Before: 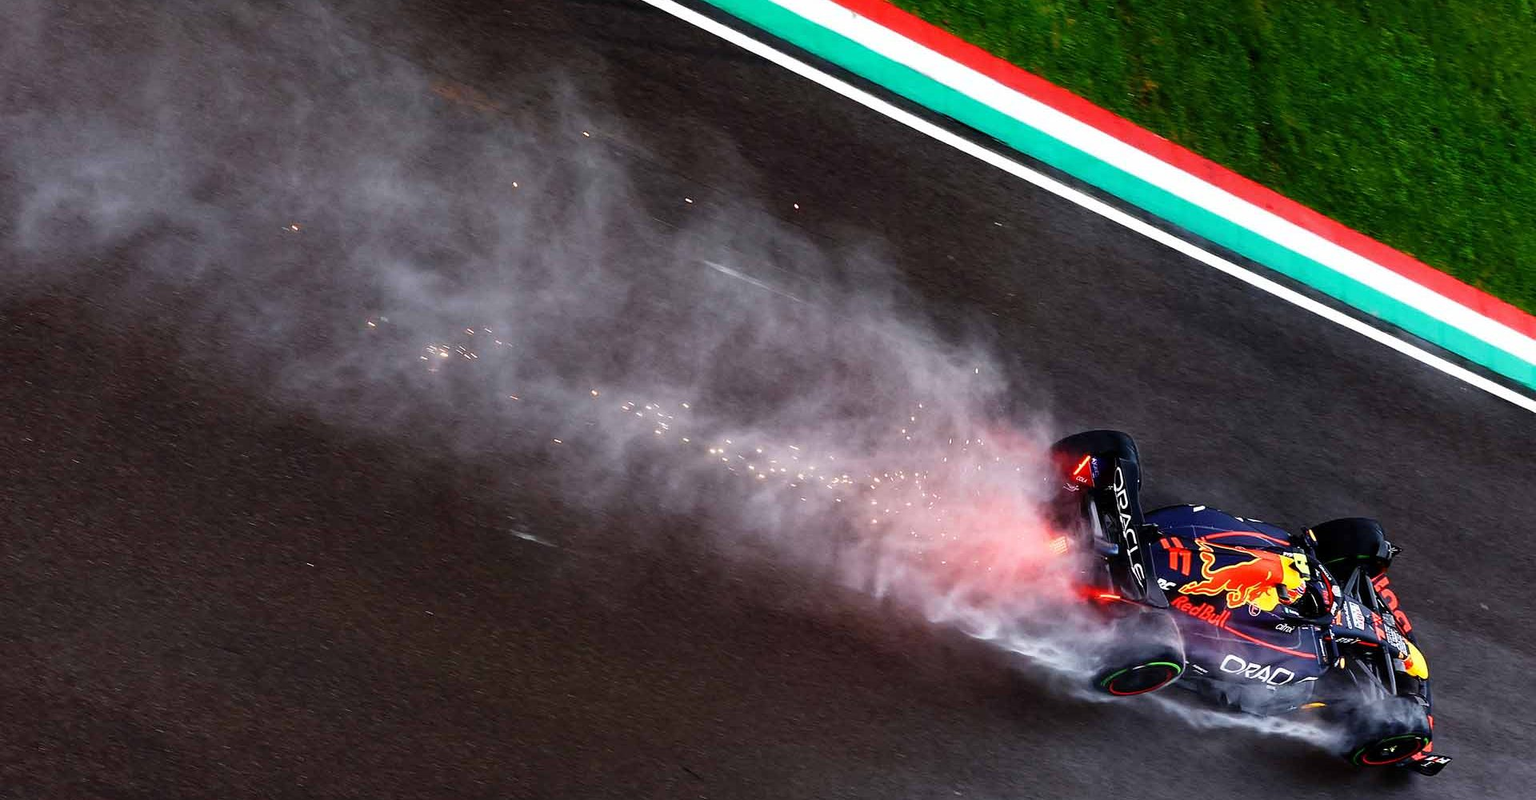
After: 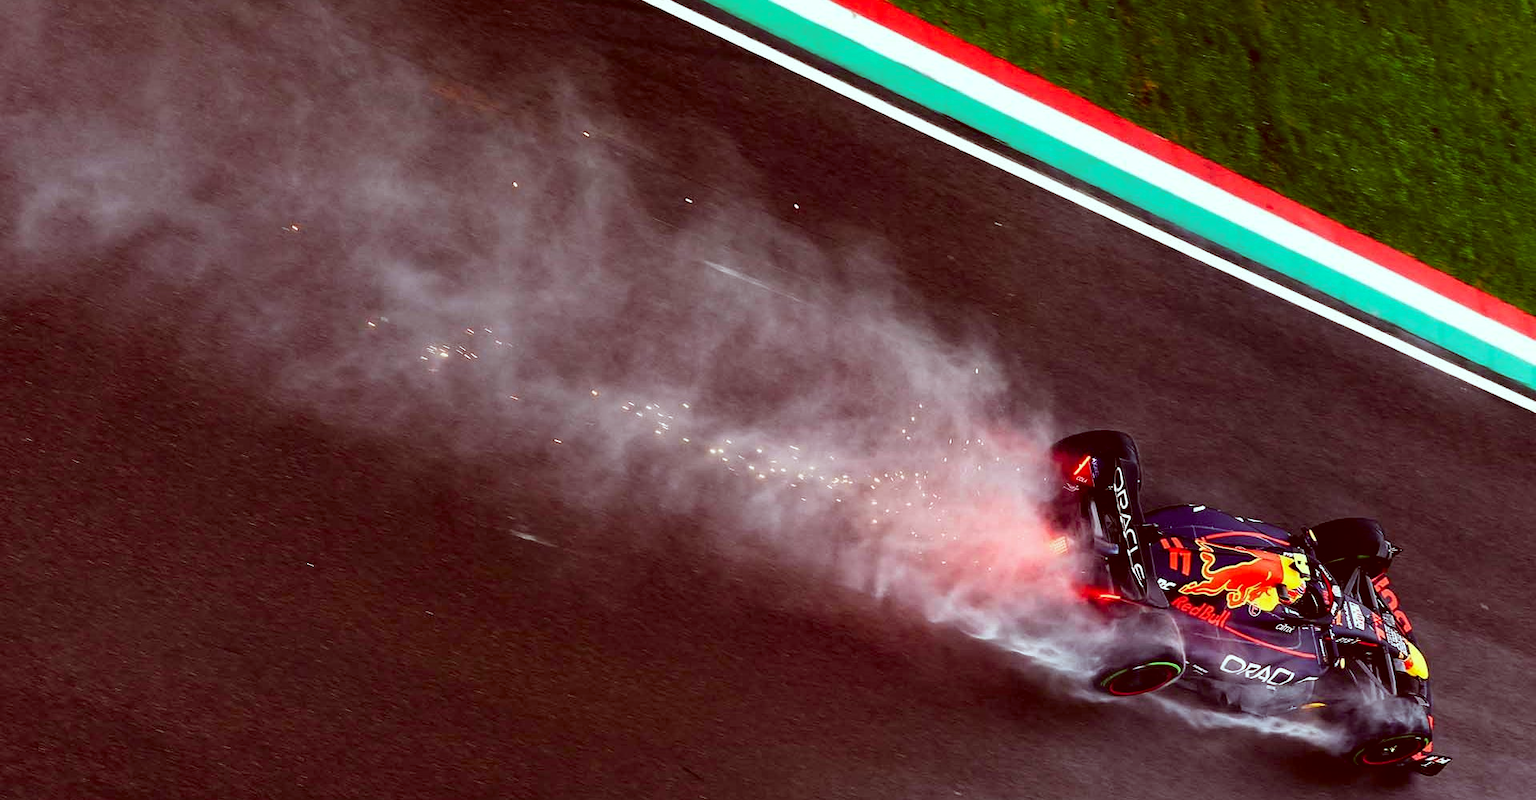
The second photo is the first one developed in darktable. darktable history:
color correction: highlights a* -7.02, highlights b* -0.219, shadows a* 20.68, shadows b* 11.99
